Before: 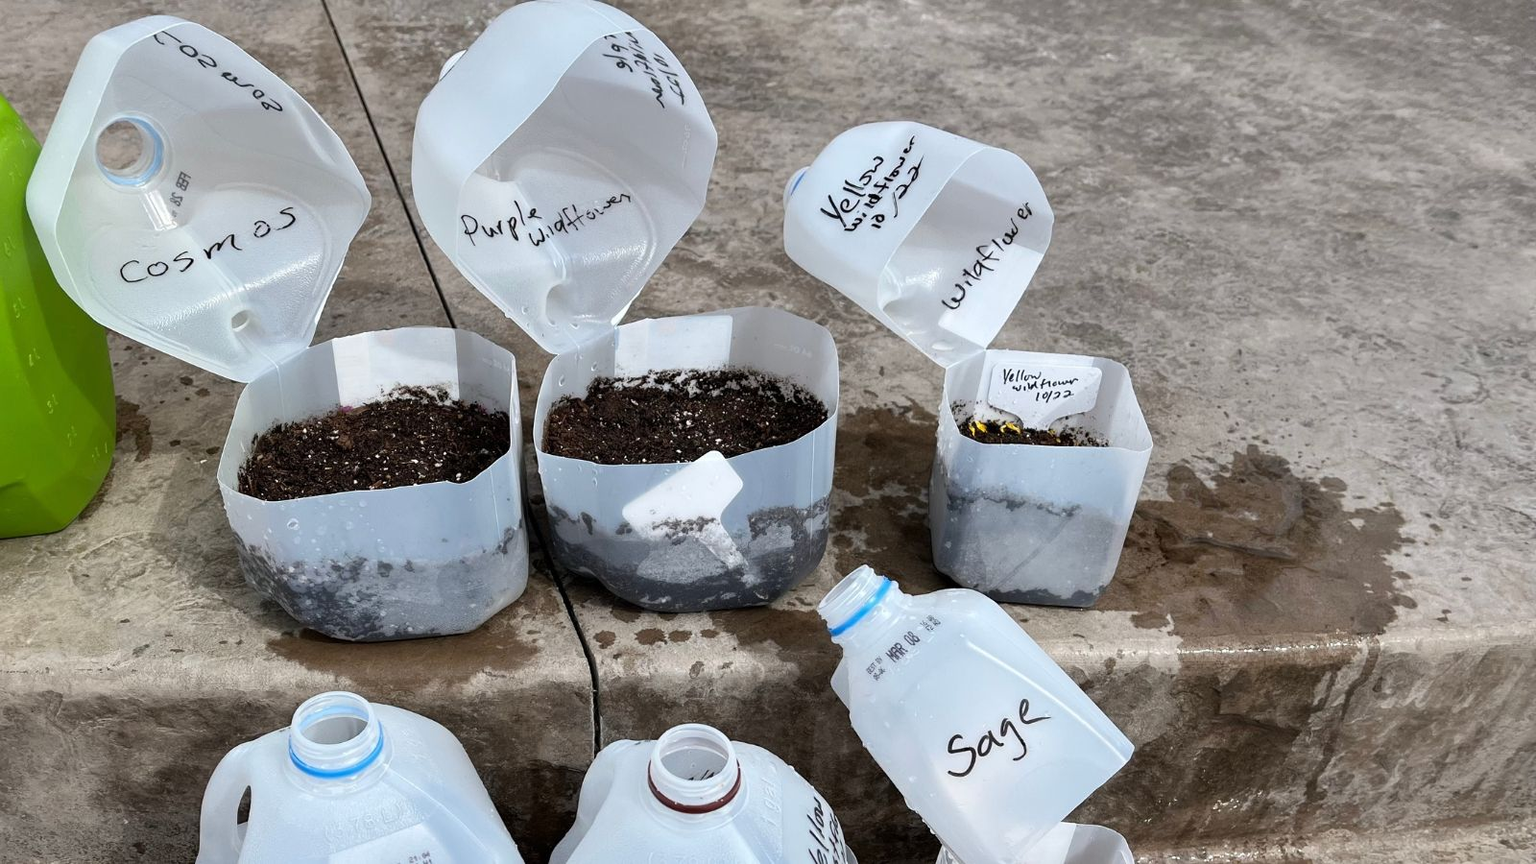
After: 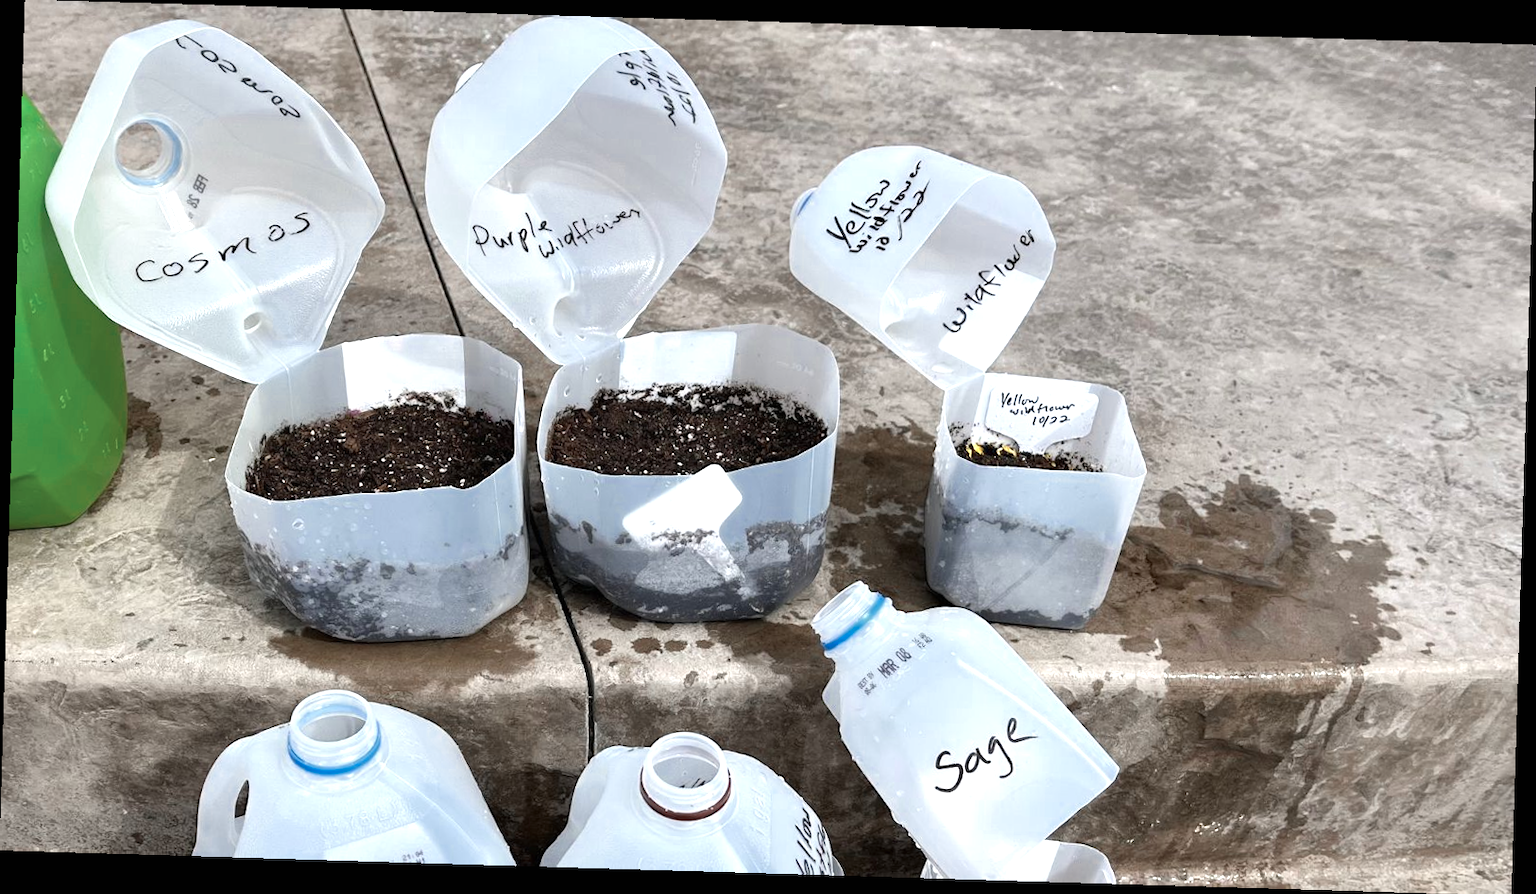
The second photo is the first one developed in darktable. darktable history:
color zones: curves: ch0 [(0, 0.5) (0.125, 0.4) (0.25, 0.5) (0.375, 0.4) (0.5, 0.4) (0.625, 0.35) (0.75, 0.35) (0.875, 0.5)]; ch1 [(0, 0.35) (0.125, 0.45) (0.25, 0.35) (0.375, 0.35) (0.5, 0.35) (0.625, 0.35) (0.75, 0.45) (0.875, 0.35)]; ch2 [(0, 0.6) (0.125, 0.5) (0.25, 0.5) (0.375, 0.6) (0.5, 0.6) (0.625, 0.5) (0.75, 0.5) (0.875, 0.5)]
exposure: black level correction 0, exposure 0.703 EV, compensate highlight preservation false
crop and rotate: angle -1.72°
